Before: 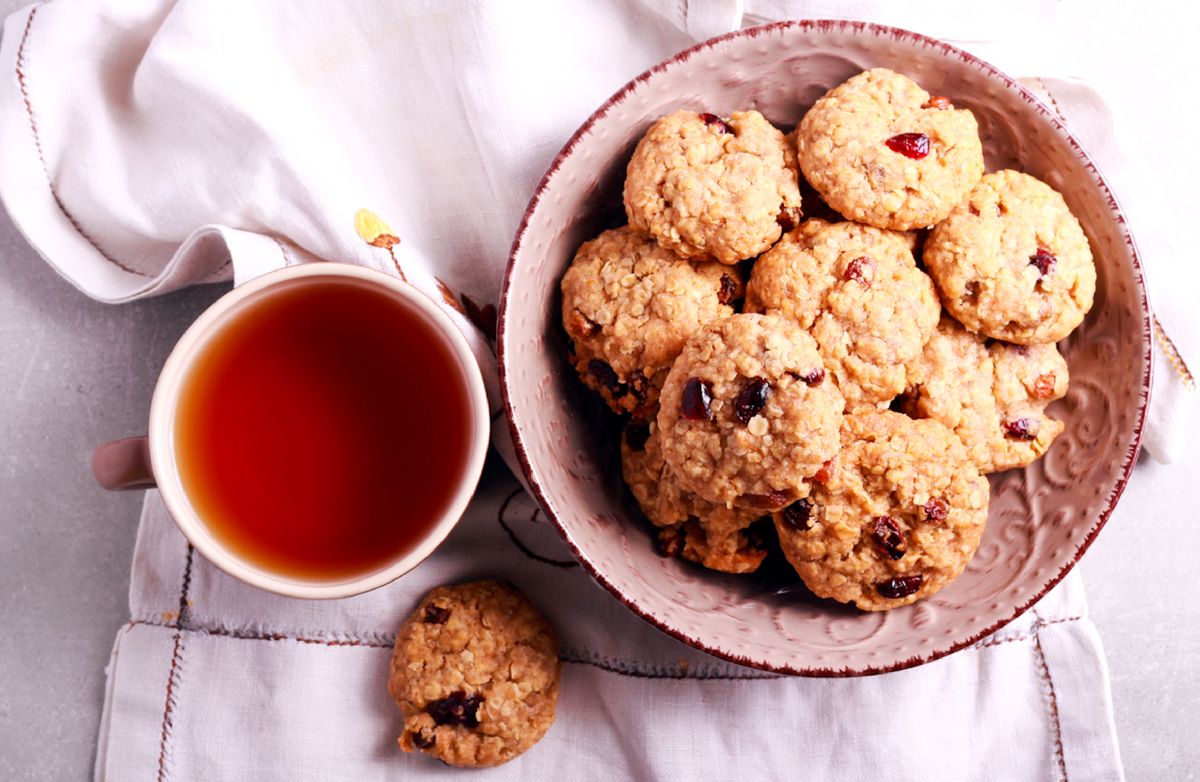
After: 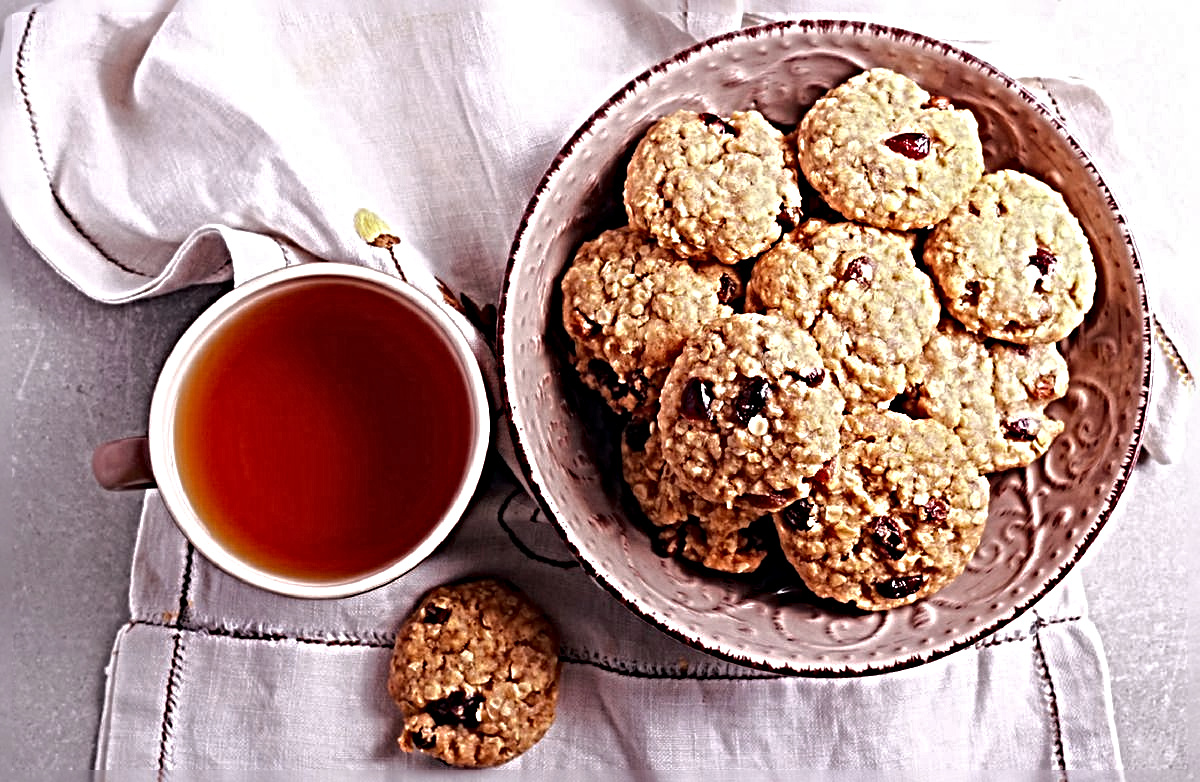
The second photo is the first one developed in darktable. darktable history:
sharpen: radius 6.3, amount 1.8, threshold 0
tone curve: curves: ch0 [(0, 0) (0.568, 0.517) (0.8, 0.717) (1, 1)]
